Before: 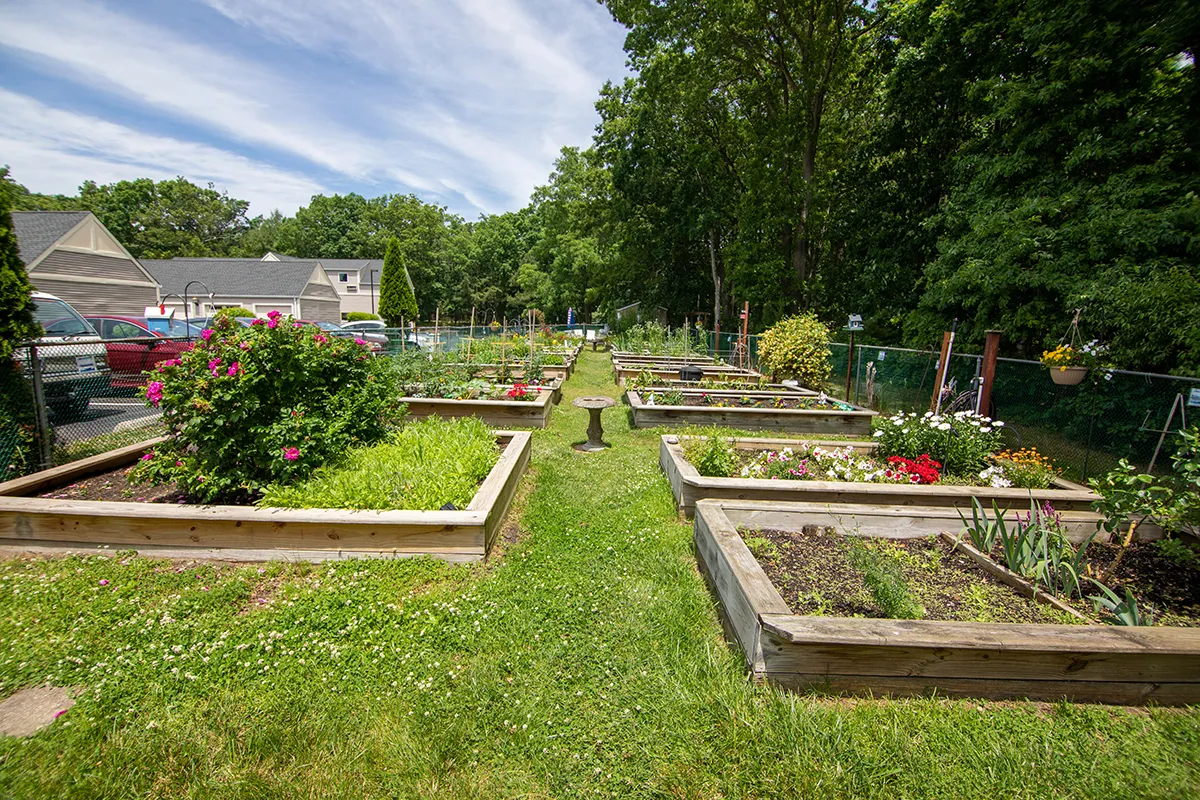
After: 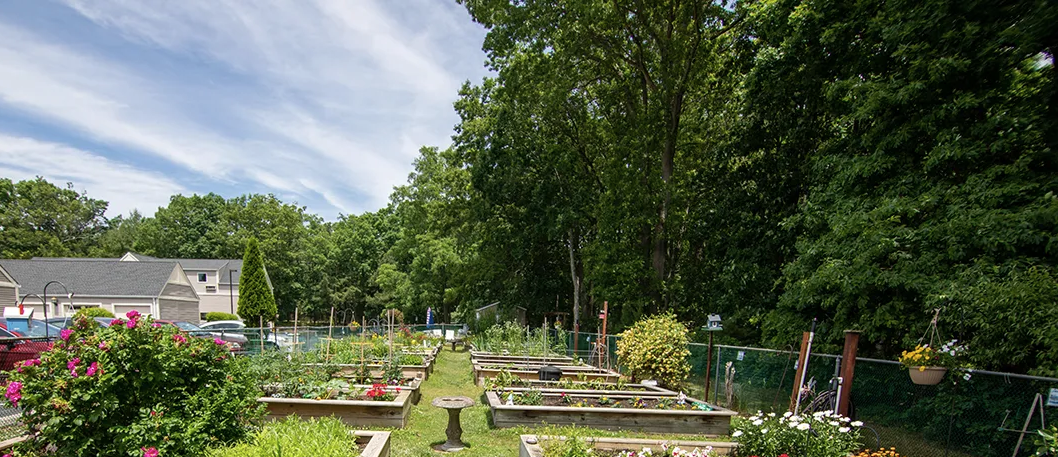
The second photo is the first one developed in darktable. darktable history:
crop and rotate: left 11.812%, bottom 42.776%
contrast brightness saturation: saturation -0.1
